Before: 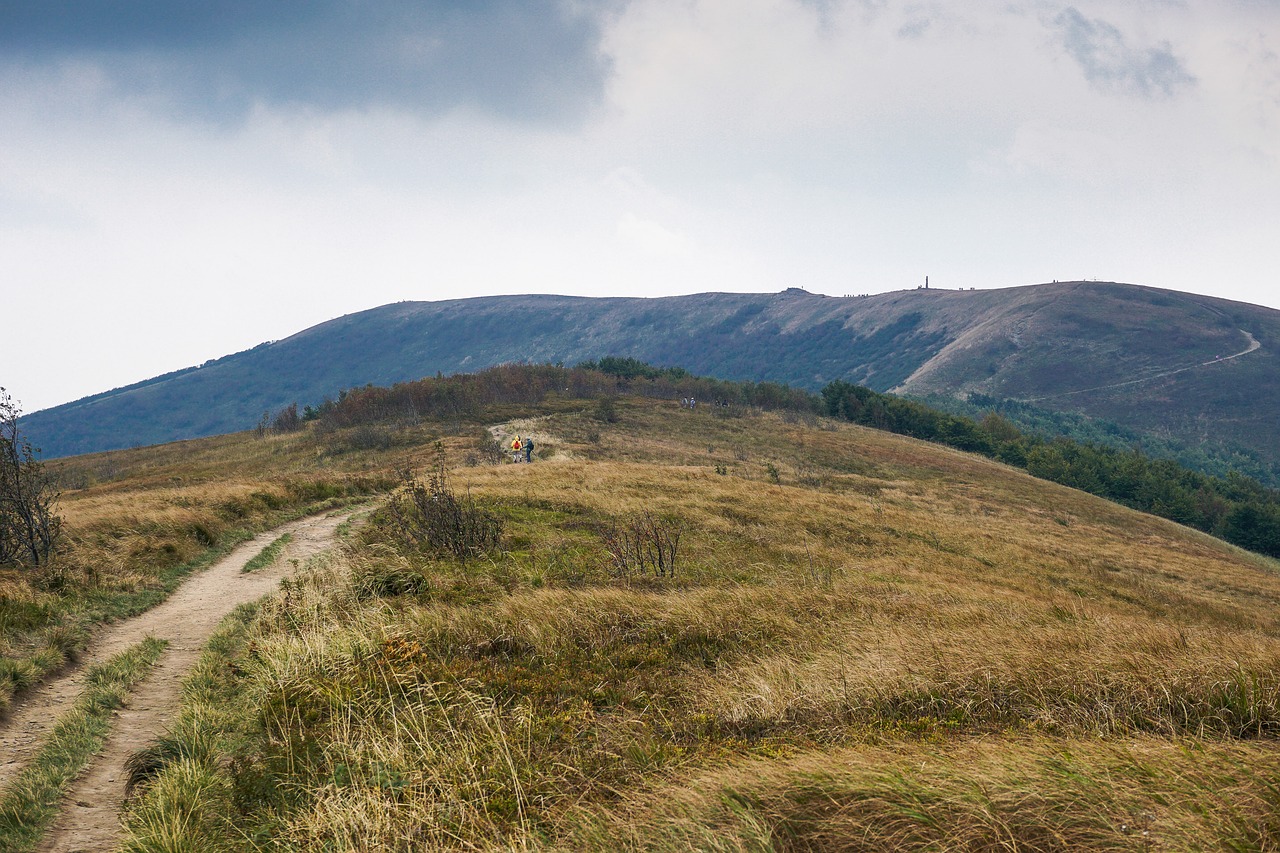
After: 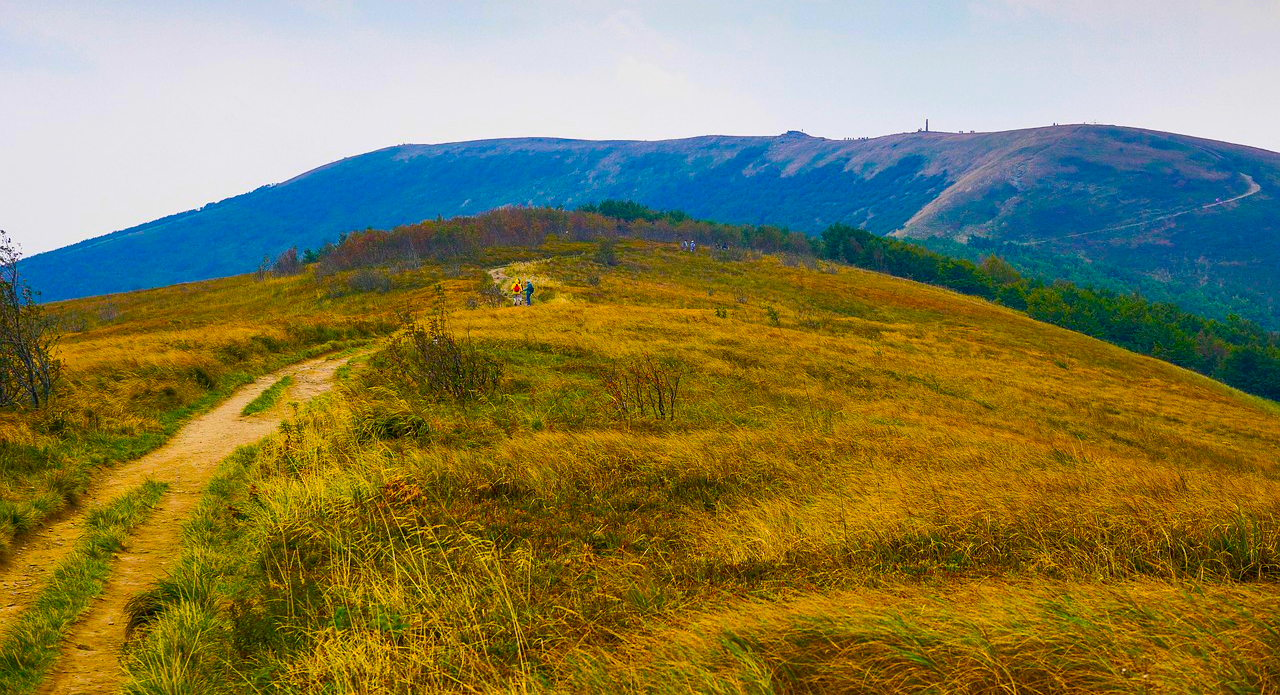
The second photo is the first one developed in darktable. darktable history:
contrast brightness saturation: contrast 0.08, saturation 0.2
color balance rgb: linear chroma grading › global chroma 10%, perceptual saturation grading › global saturation 30%, global vibrance 10%
color balance: input saturation 134.34%, contrast -10.04%, contrast fulcrum 19.67%, output saturation 133.51%
crop and rotate: top 18.507%
